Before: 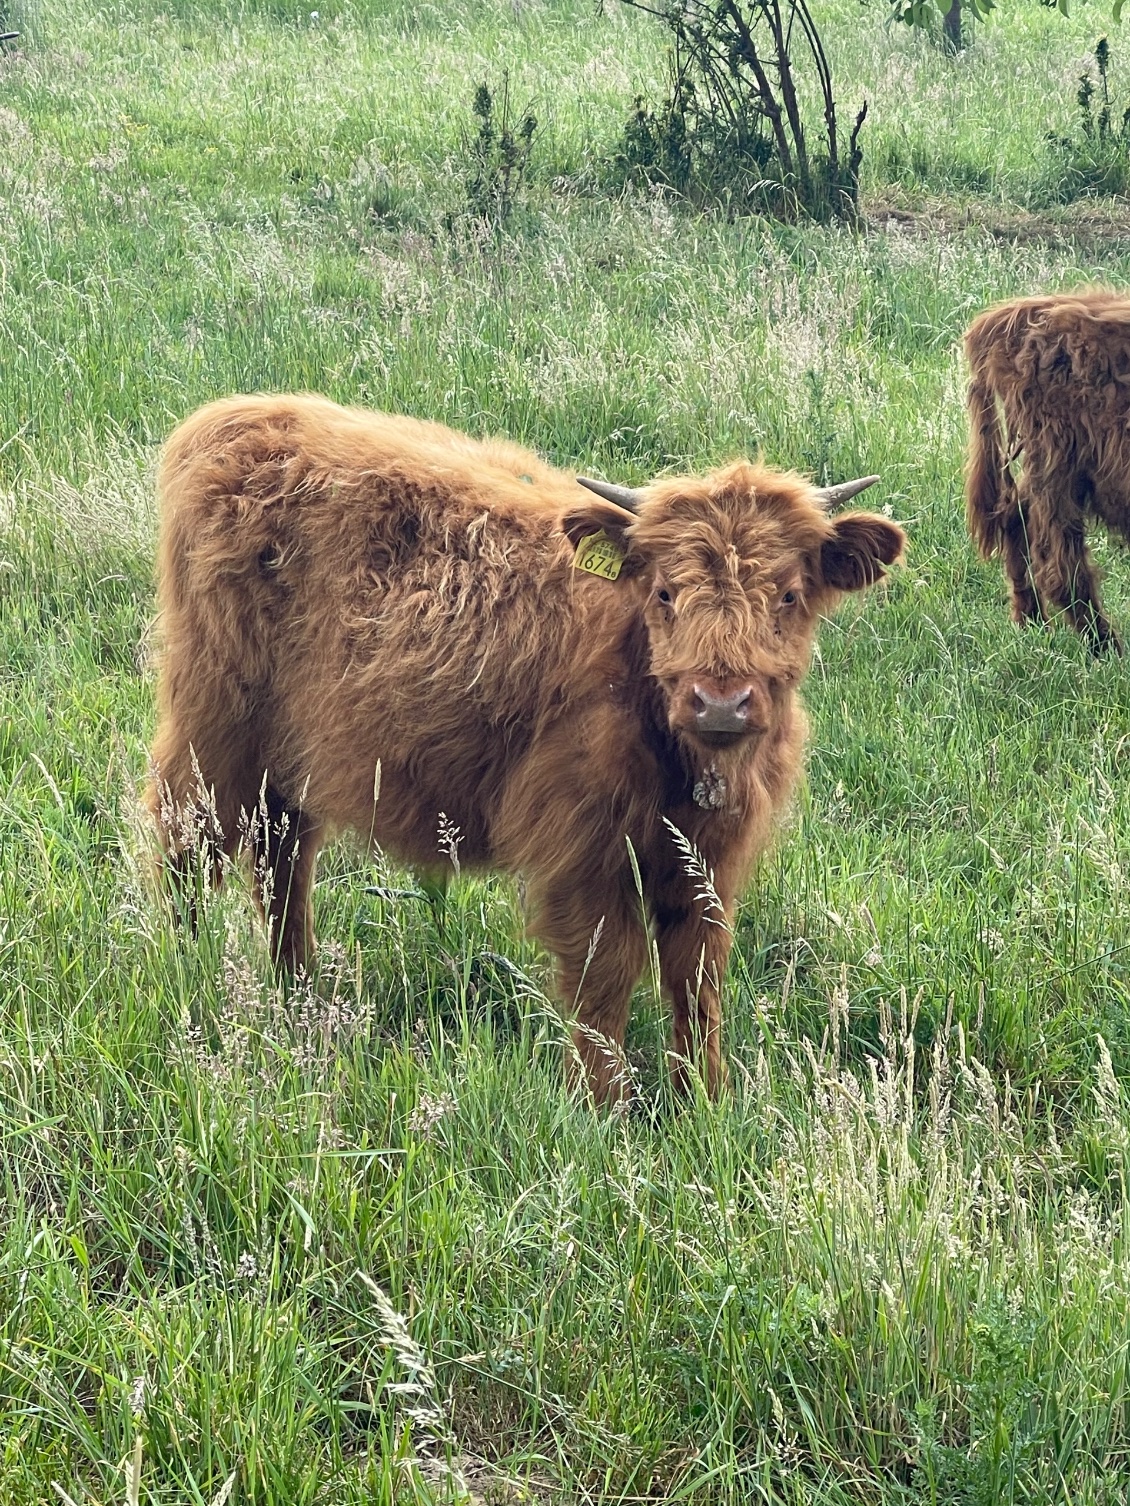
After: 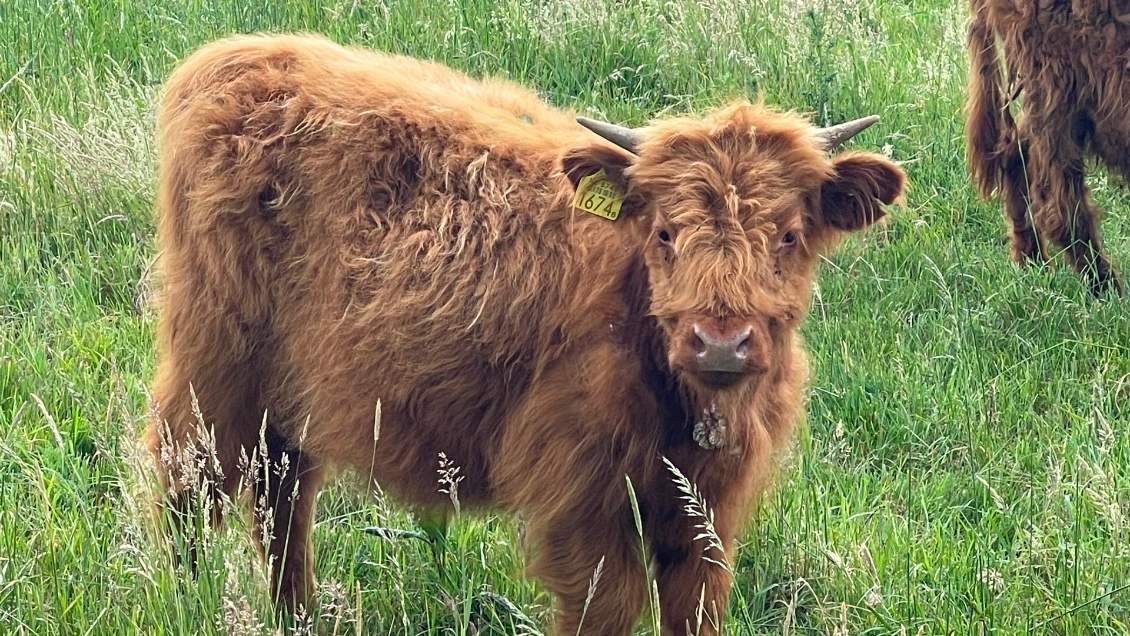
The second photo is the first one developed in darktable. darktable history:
crop and rotate: top 23.966%, bottom 33.793%
